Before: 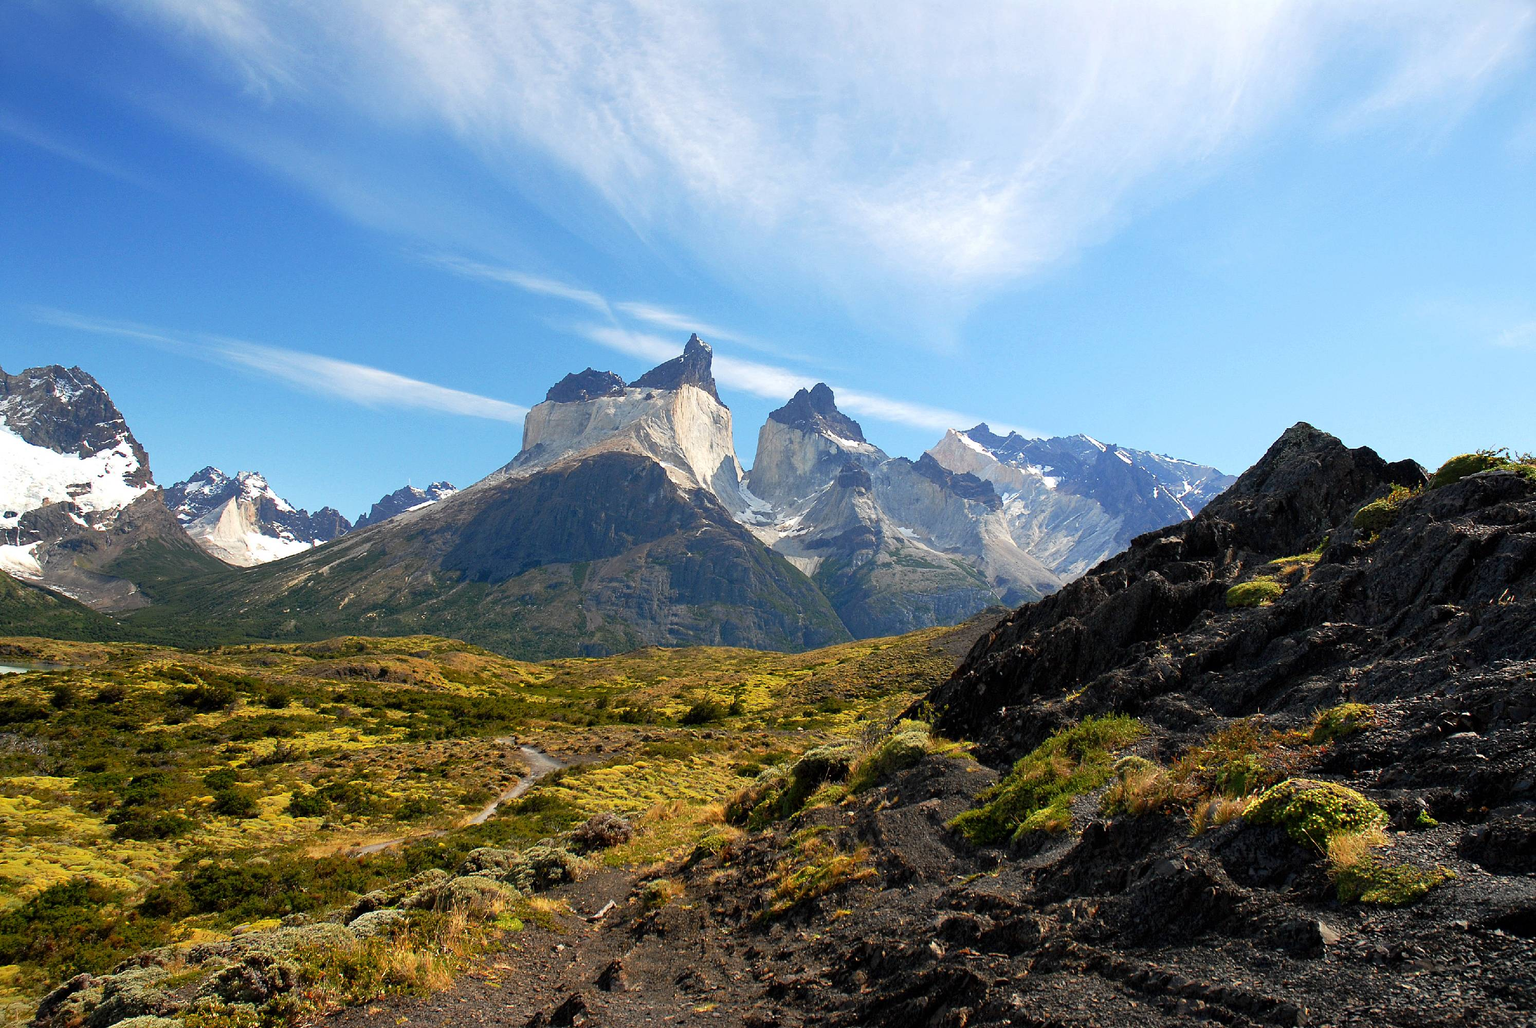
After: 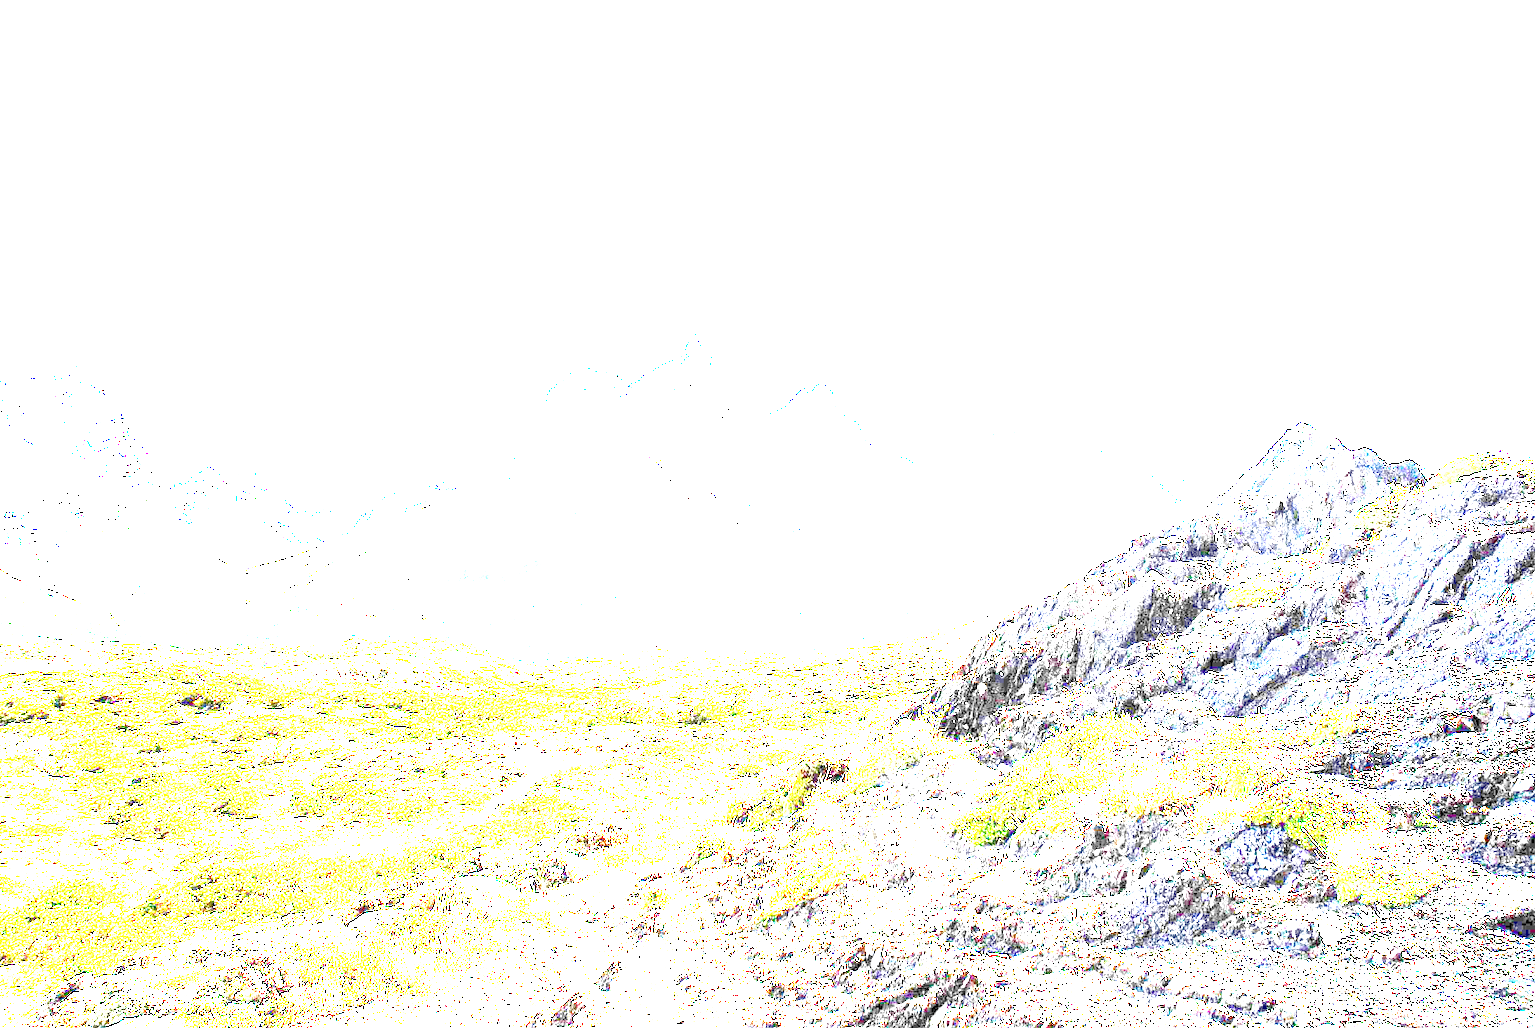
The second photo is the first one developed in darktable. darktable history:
exposure: exposure 7.924 EV, compensate highlight preservation false
